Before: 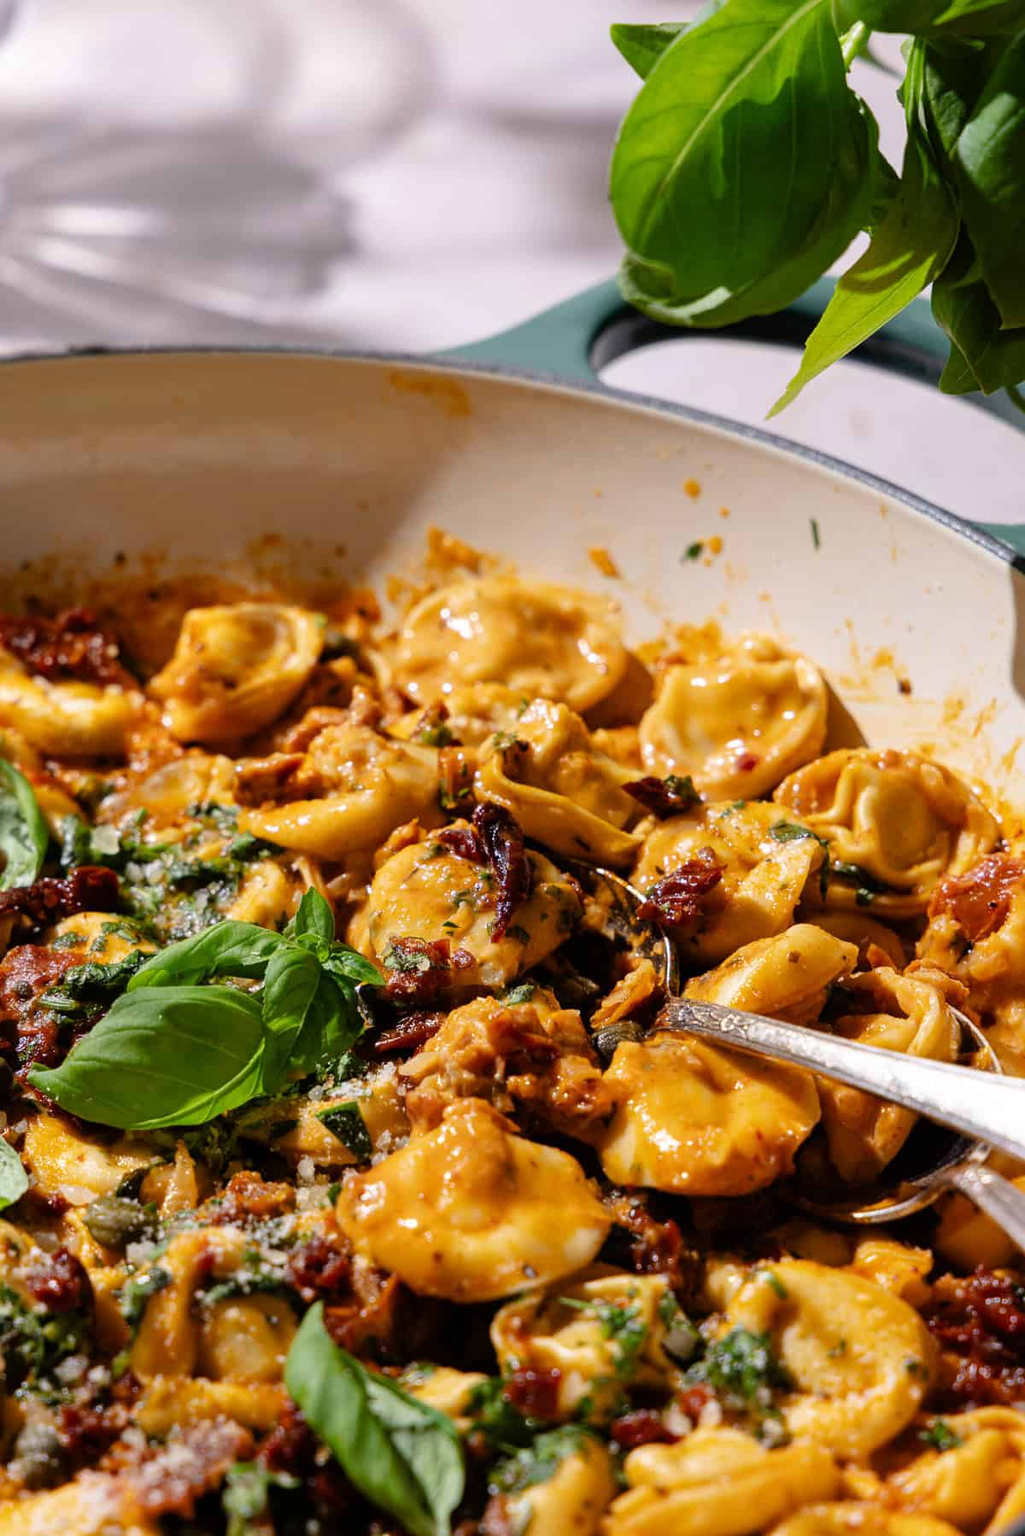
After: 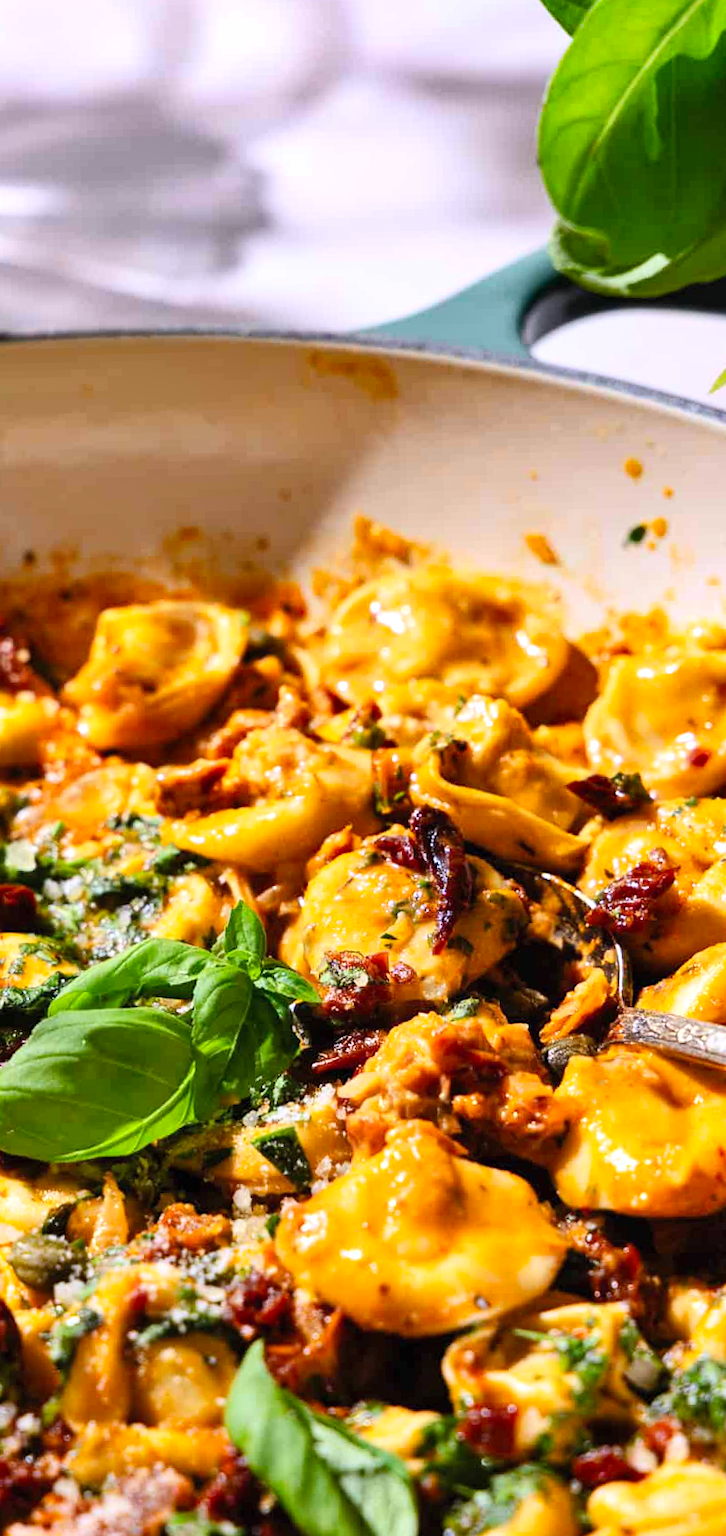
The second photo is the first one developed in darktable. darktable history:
rotate and perspective: rotation -1.42°, crop left 0.016, crop right 0.984, crop top 0.035, crop bottom 0.965
crop and rotate: left 8.786%, right 24.548%
contrast brightness saturation: contrast 0.2, brightness 0.16, saturation 0.22
exposure: exposure 0.29 EV, compensate highlight preservation false
white balance: red 0.974, blue 1.044
shadows and highlights: soften with gaussian
